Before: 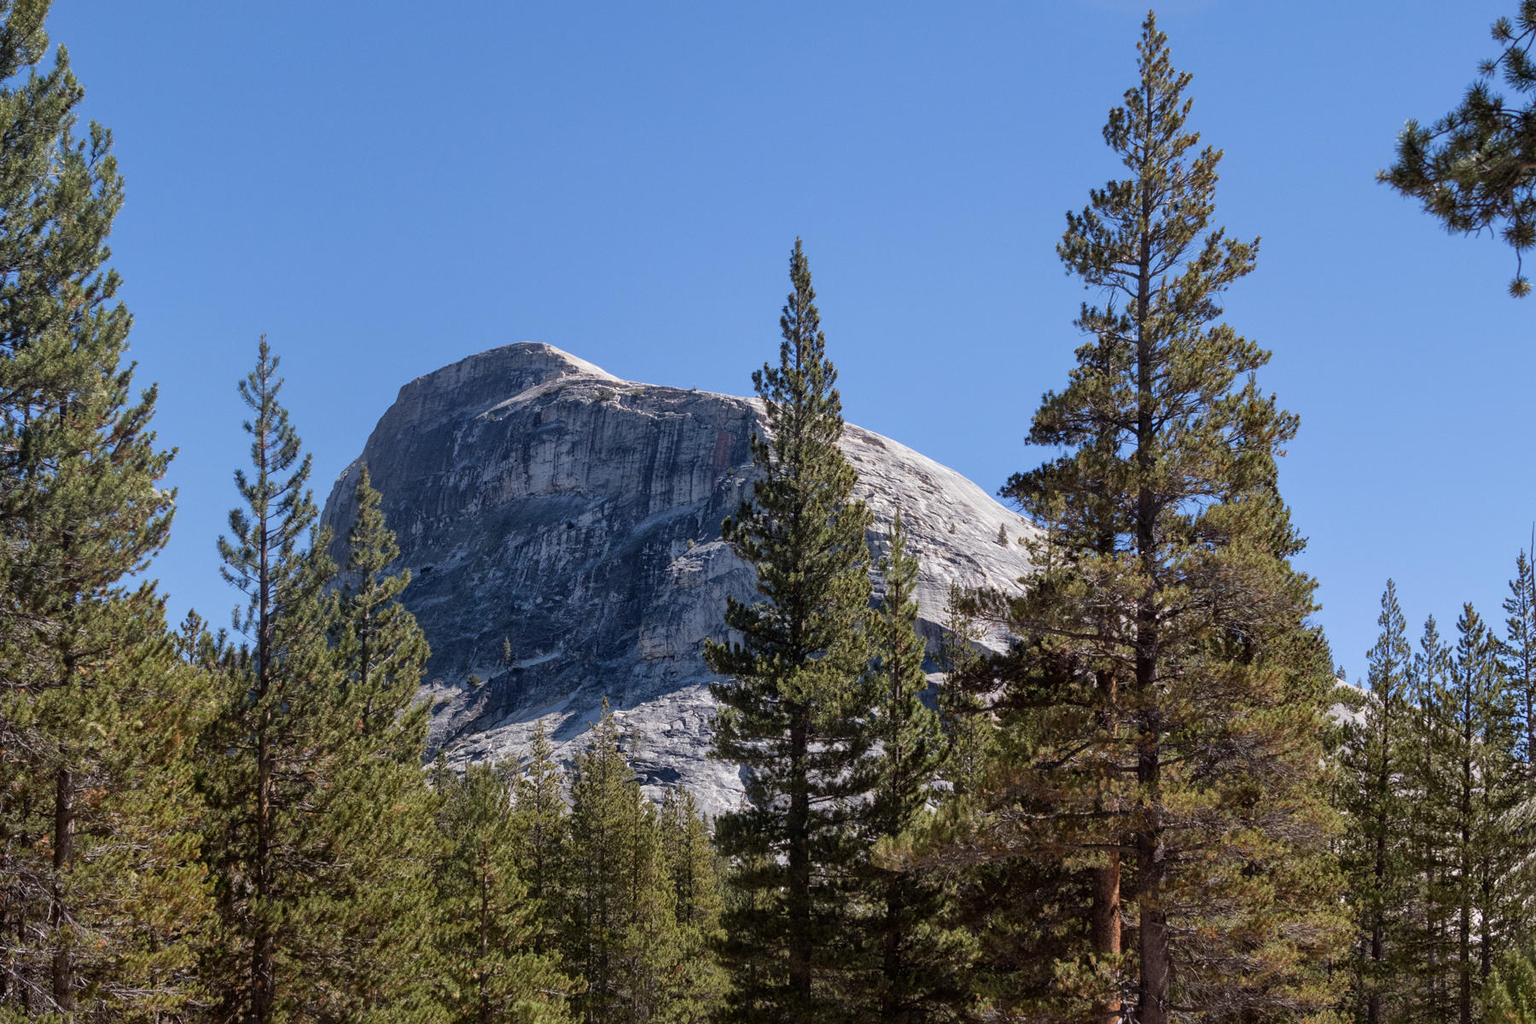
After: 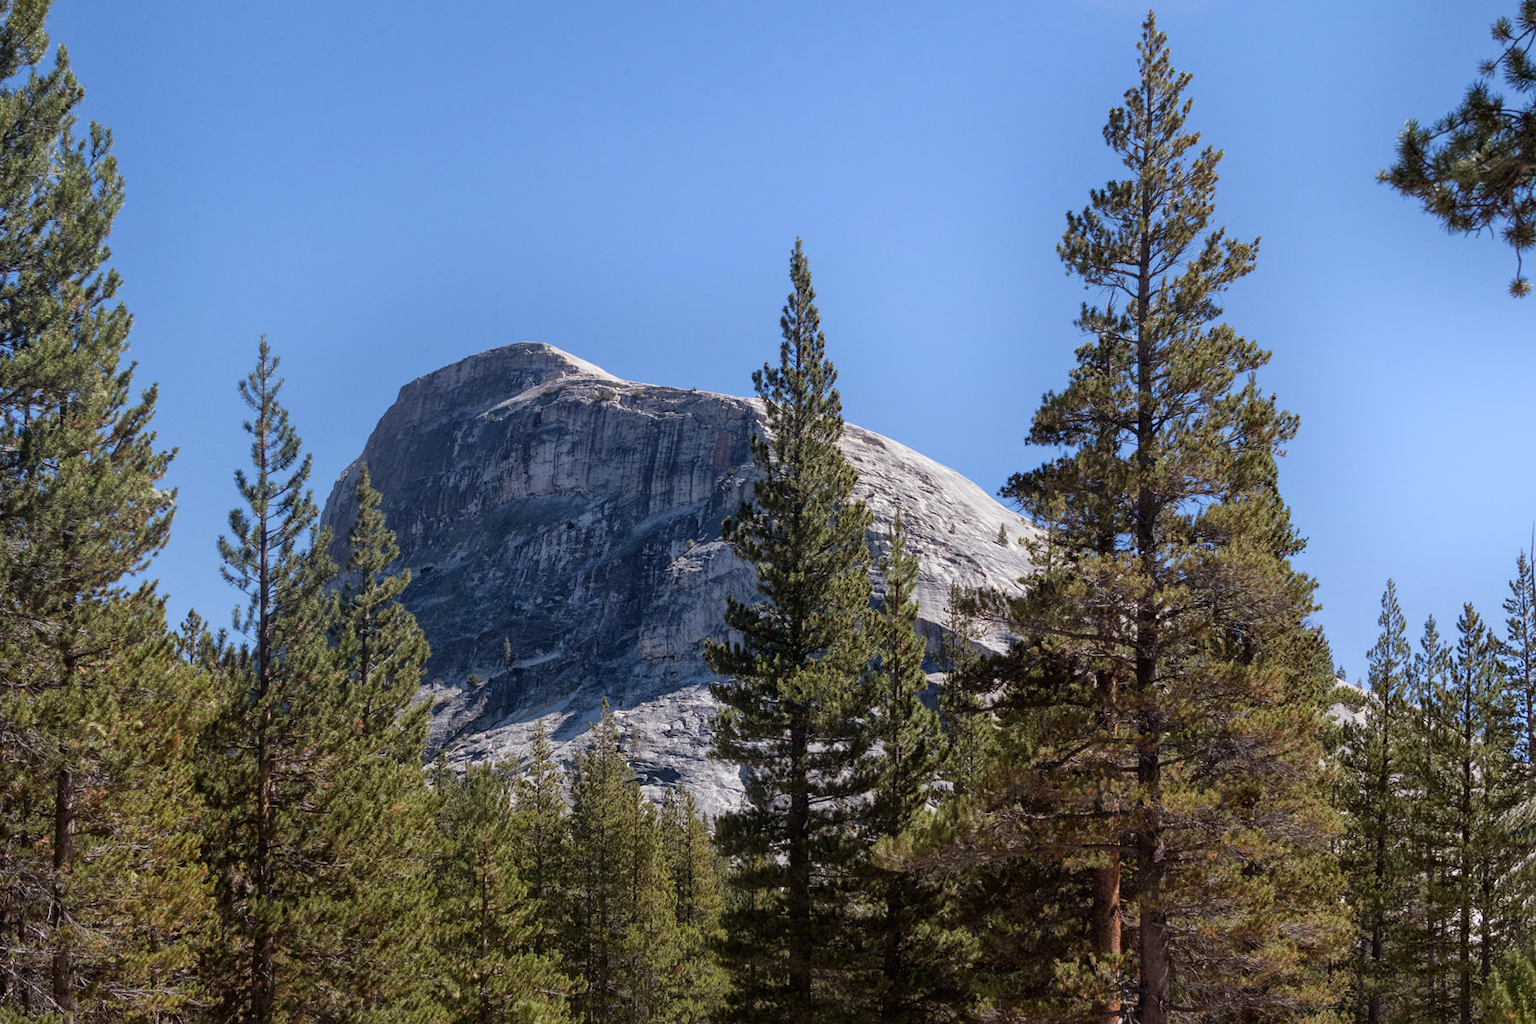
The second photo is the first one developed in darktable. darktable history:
shadows and highlights: shadows -20.85, highlights 98.89, soften with gaussian
